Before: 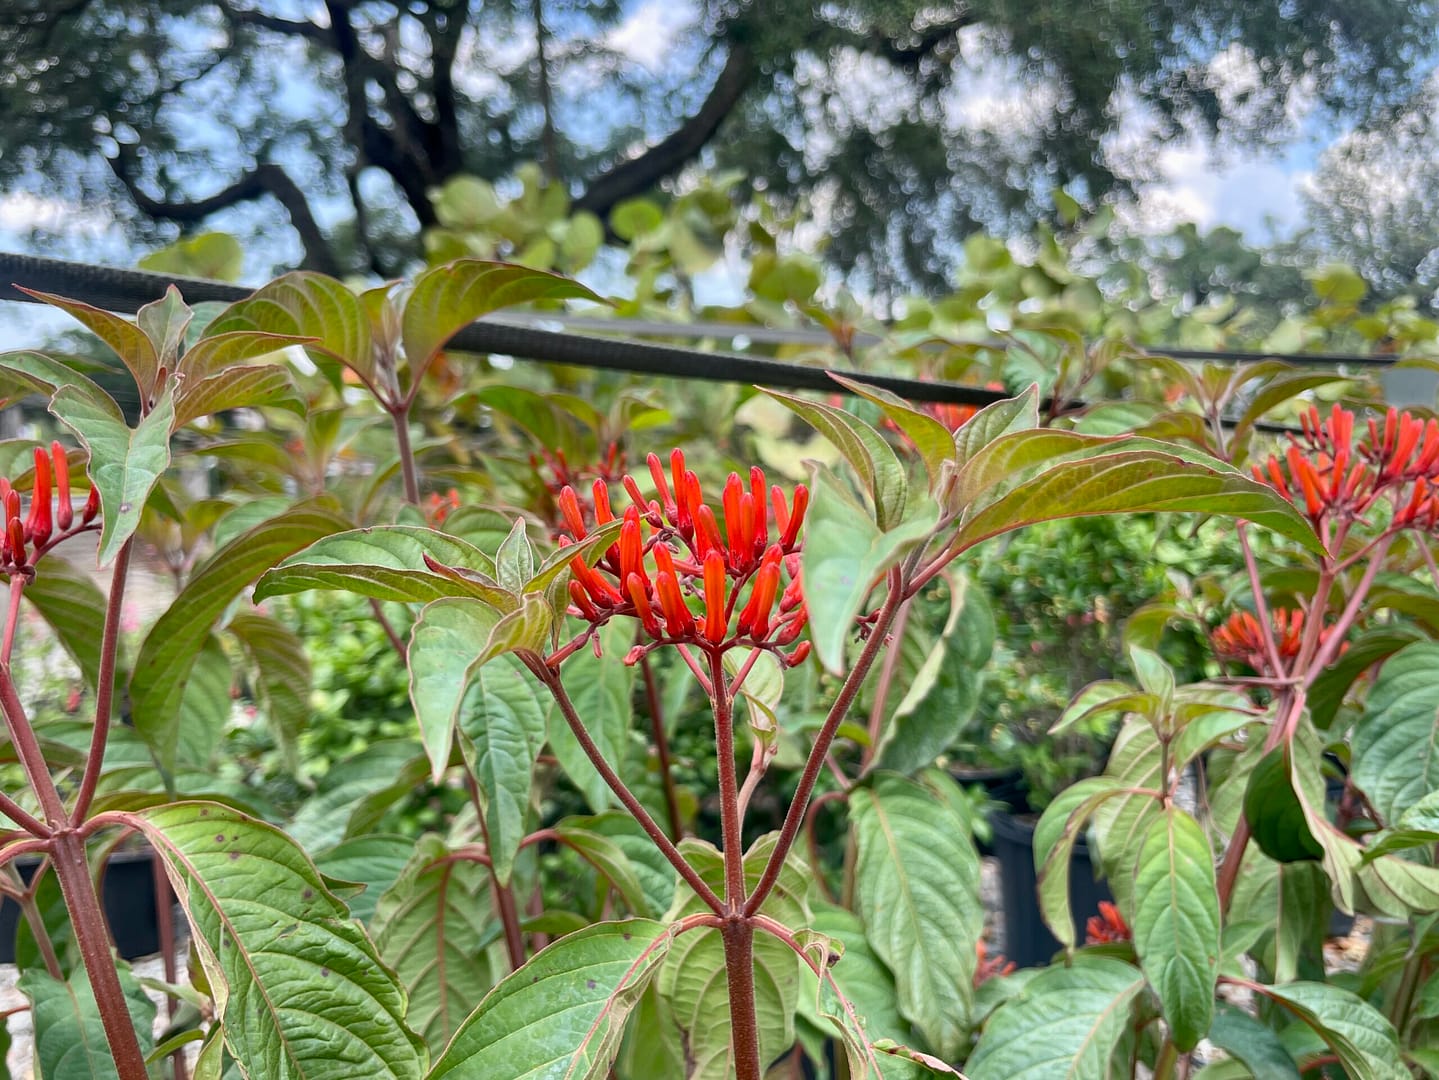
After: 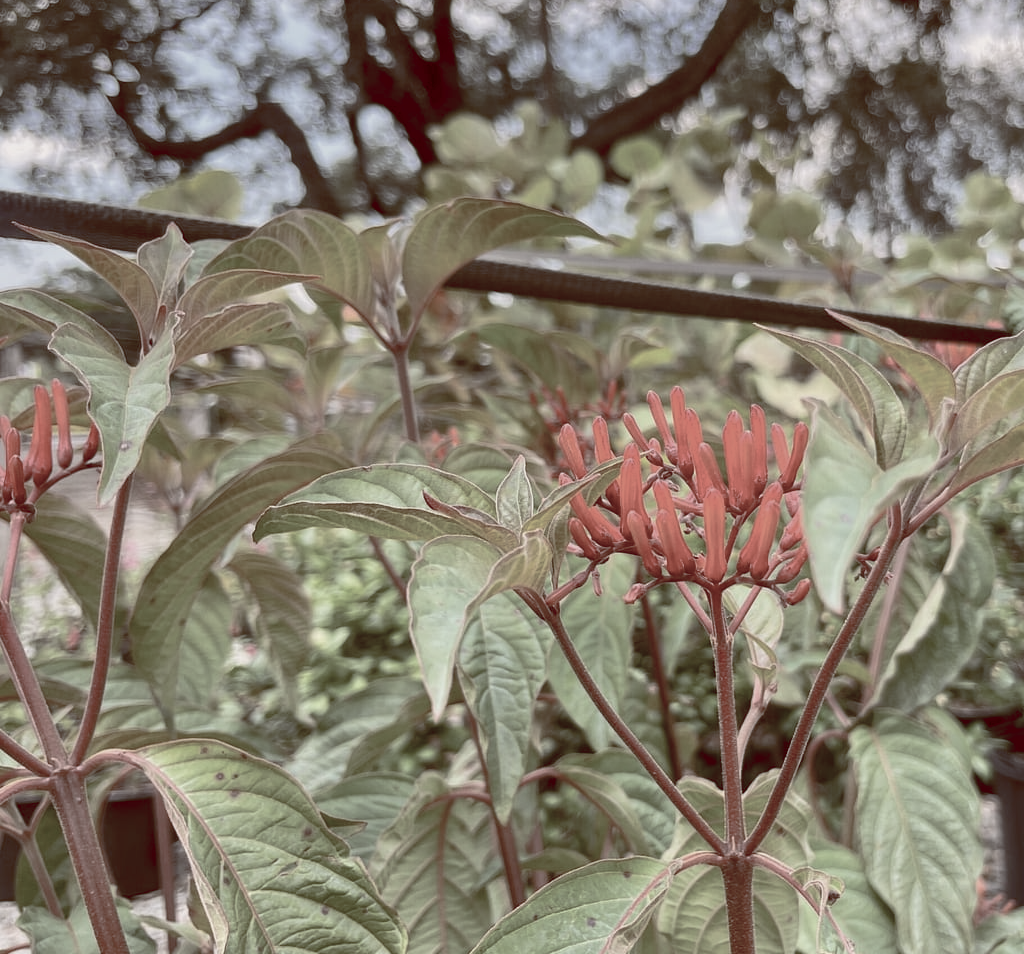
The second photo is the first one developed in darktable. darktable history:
exposure: compensate highlight preservation false
color balance rgb: shadows lift › luminance 1%, shadows lift › chroma 0.2%, shadows lift › hue 20°, power › luminance 1%, power › chroma 0.4%, power › hue 34°, highlights gain › luminance 0.8%, highlights gain › chroma 0.4%, highlights gain › hue 44°, global offset › chroma 0.4%, global offset › hue 34°, white fulcrum 0.08 EV, linear chroma grading › shadows -7%, linear chroma grading › highlights -7%, linear chroma grading › global chroma -10%, linear chroma grading › mid-tones -8%, perceptual saturation grading › global saturation -28%, perceptual saturation grading › highlights -20%, perceptual saturation grading › mid-tones -24%, perceptual saturation grading › shadows -24%, perceptual brilliance grading › global brilliance -1%, perceptual brilliance grading › highlights -1%, perceptual brilliance grading › mid-tones -1%, perceptual brilliance grading › shadows -1%, global vibrance -17%, contrast -6%
crop: top 5.803%, right 27.864%, bottom 5.804%
